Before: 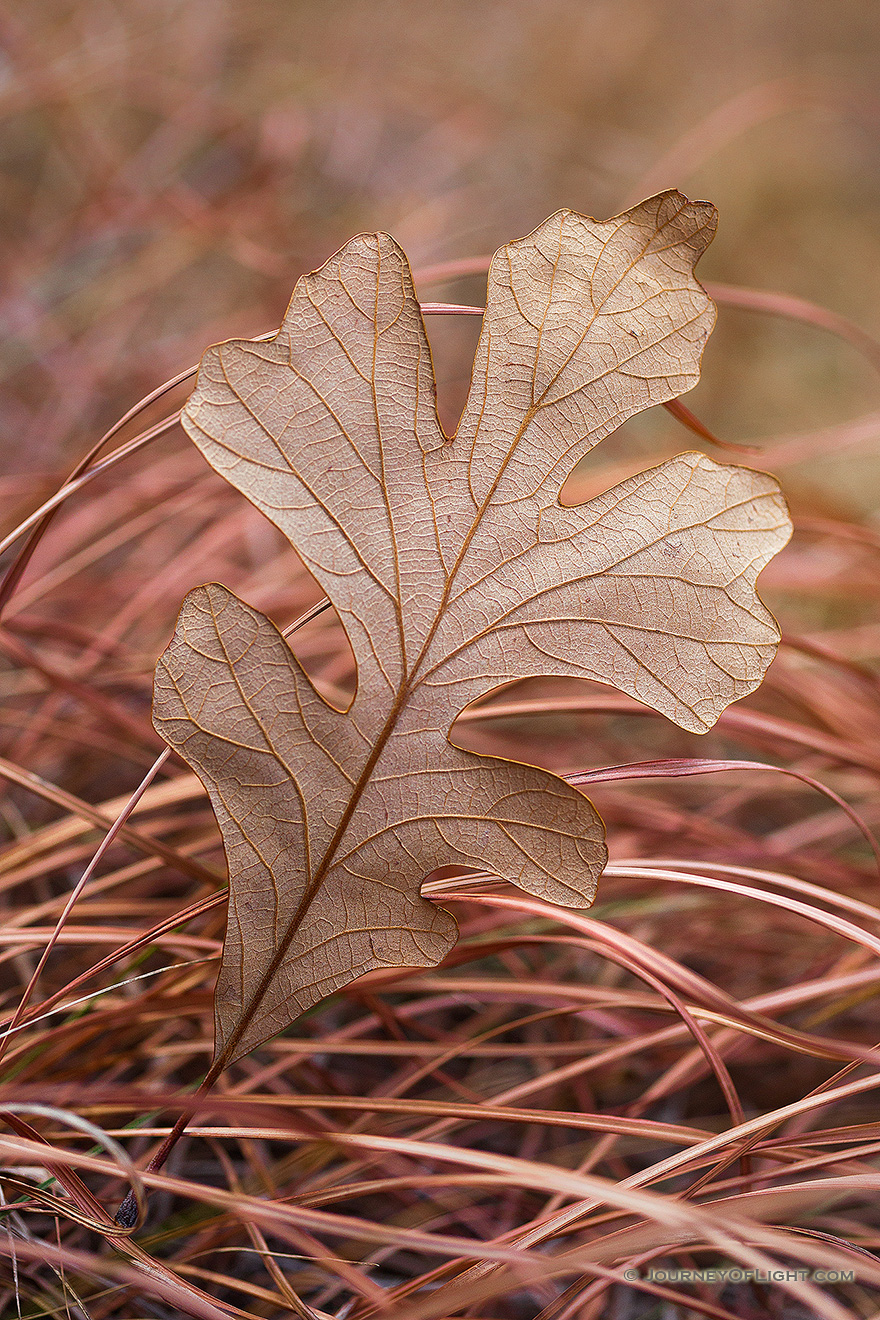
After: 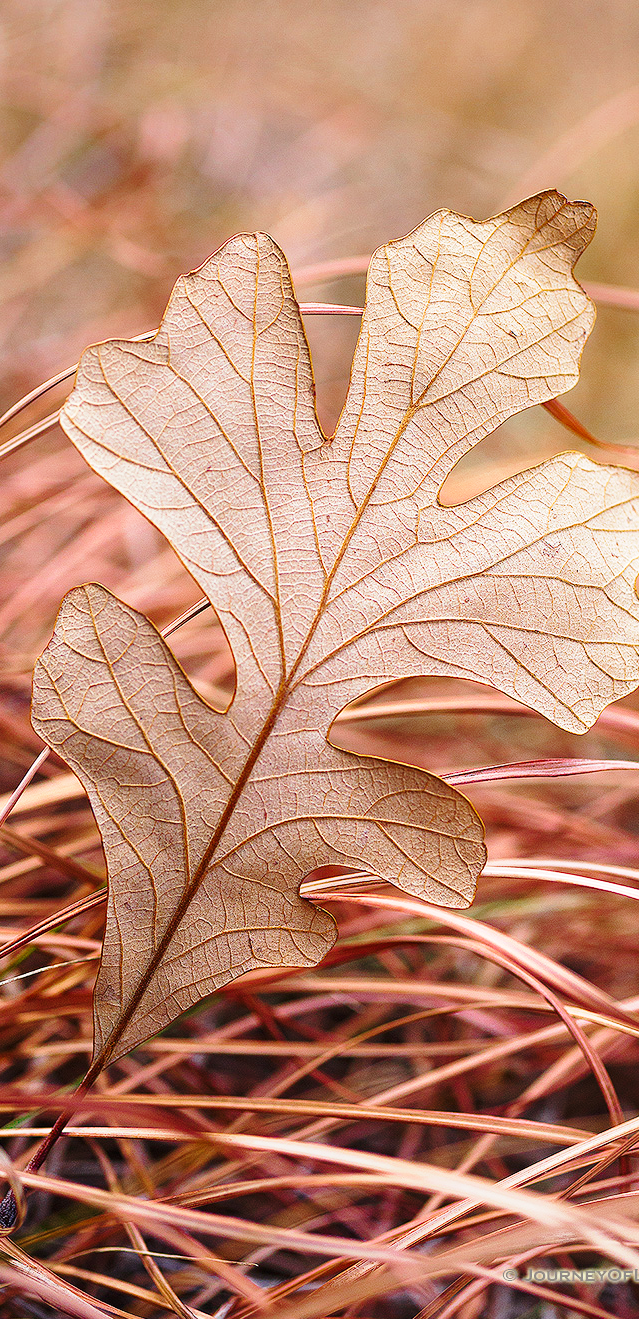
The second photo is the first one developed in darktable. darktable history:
crop: left 13.787%, right 13.49%
base curve: curves: ch0 [(0, 0) (0.028, 0.03) (0.121, 0.232) (0.46, 0.748) (0.859, 0.968) (1, 1)], preserve colors none
